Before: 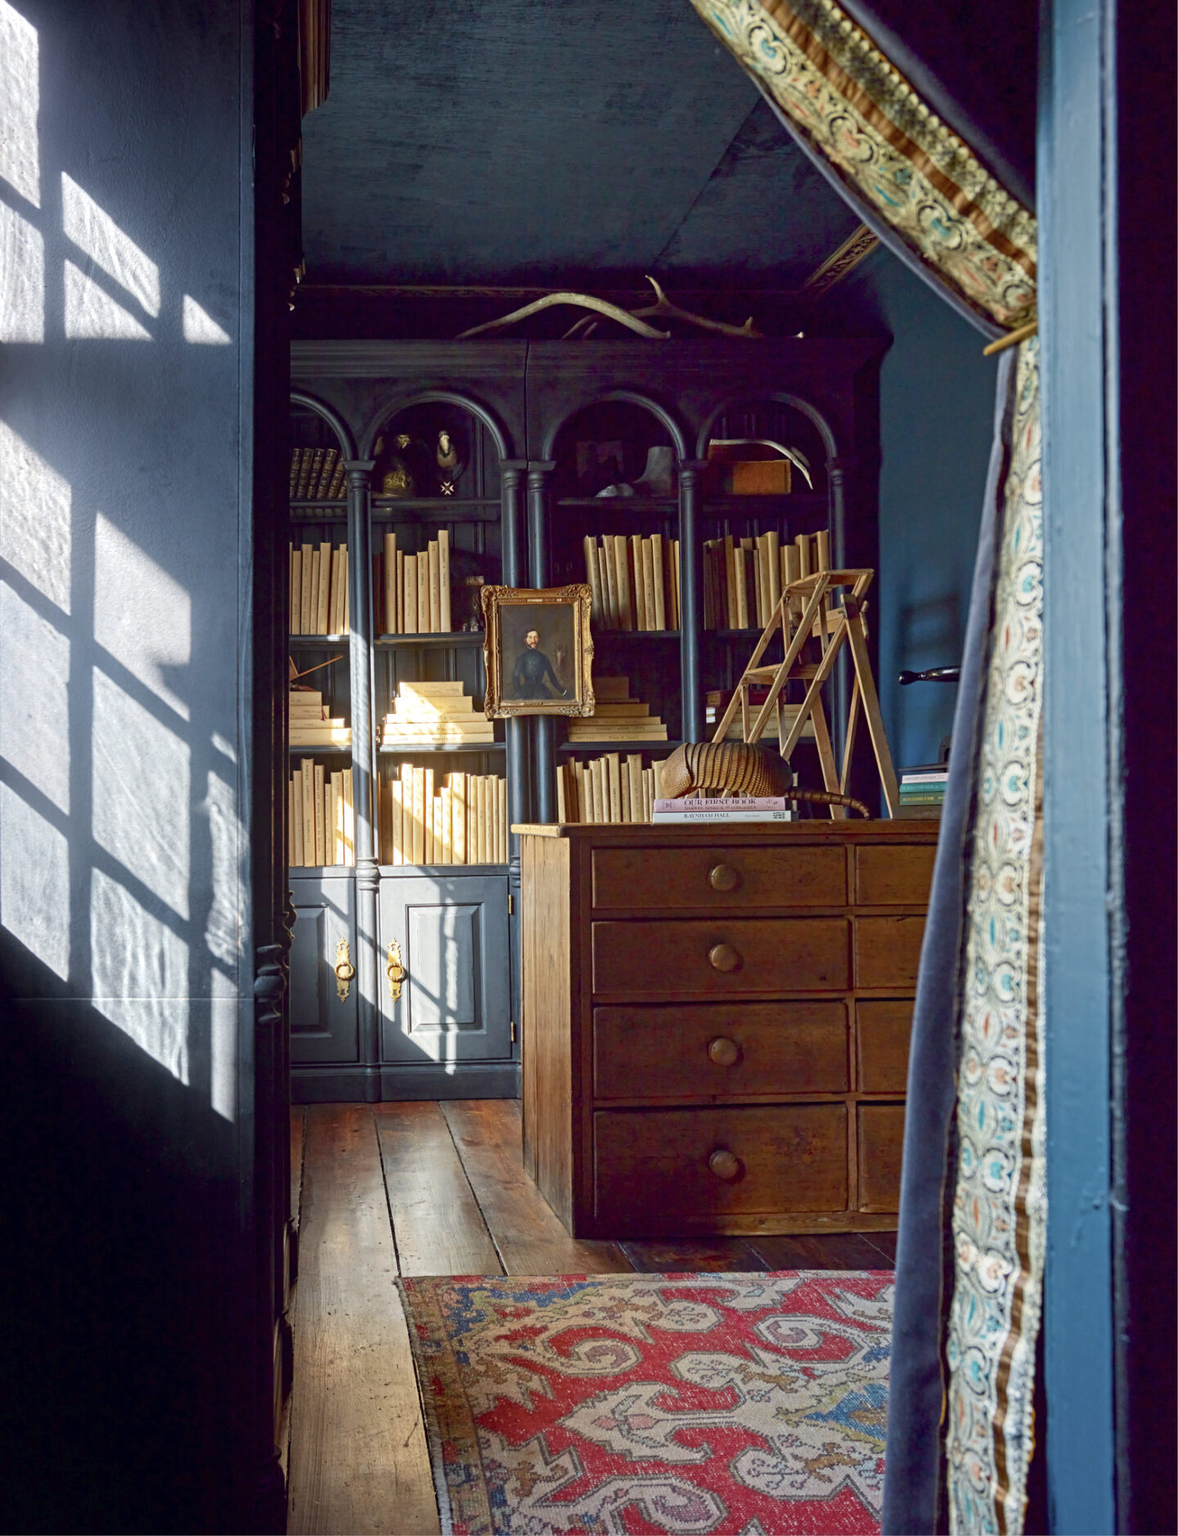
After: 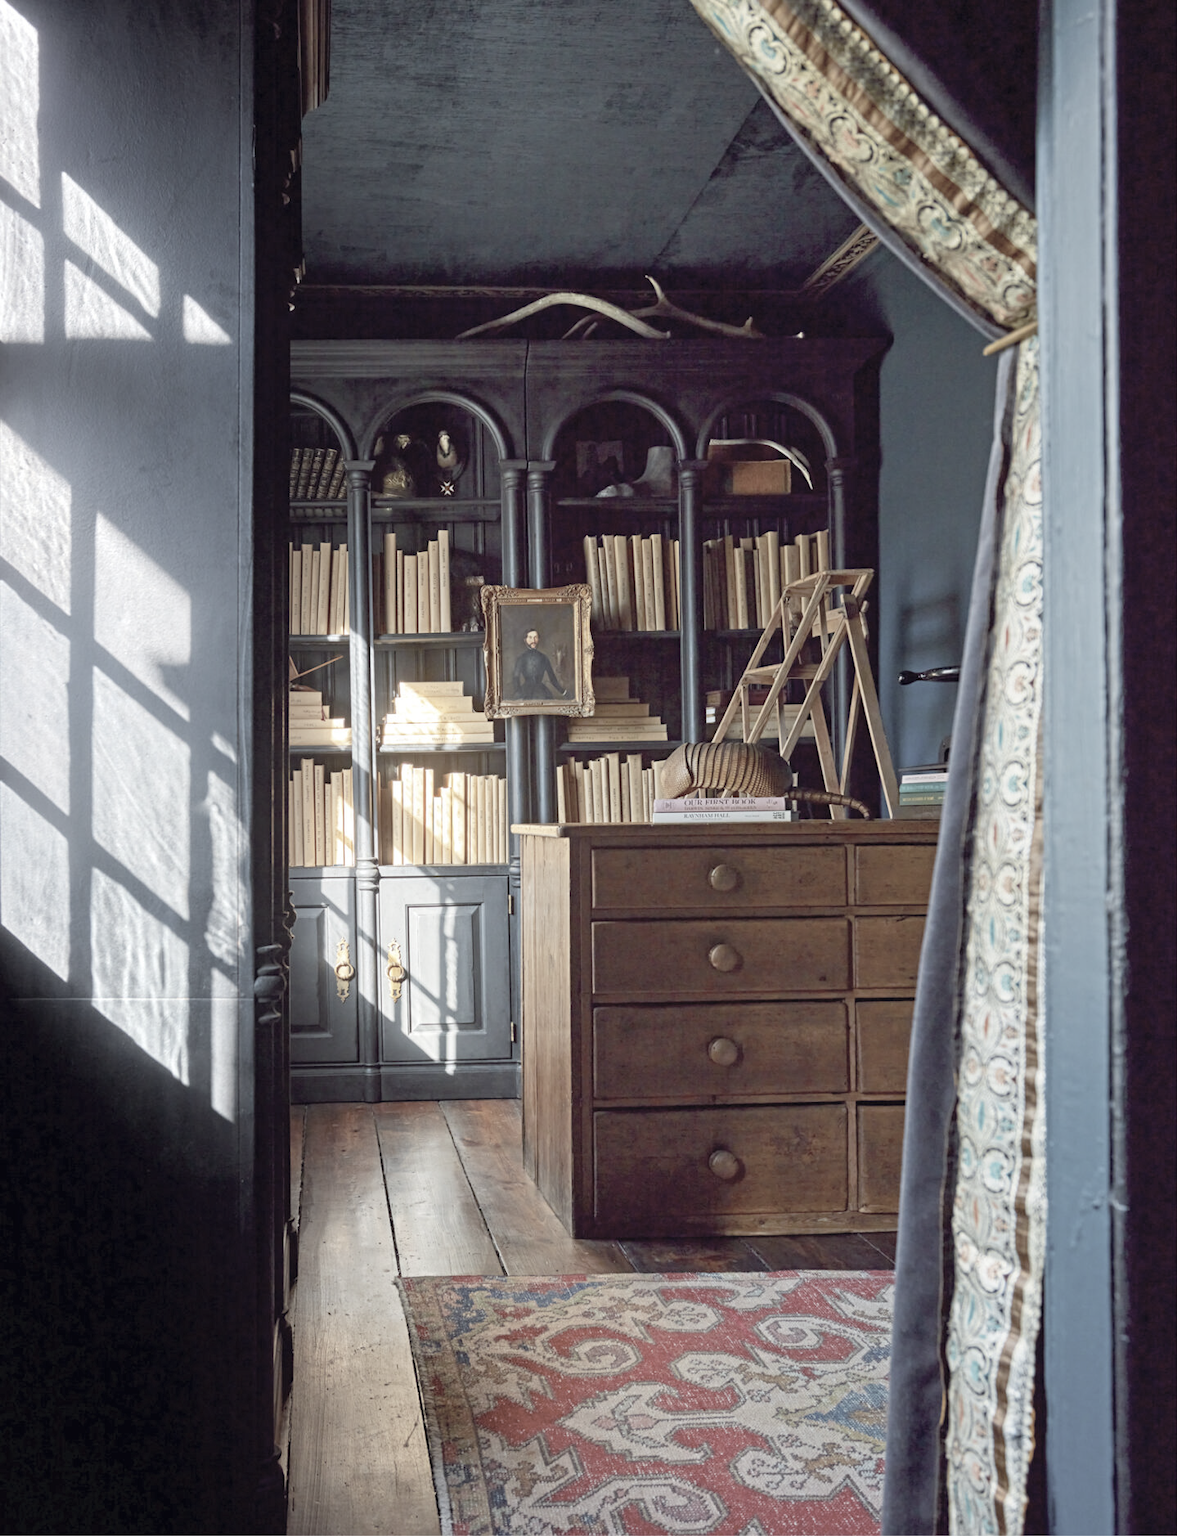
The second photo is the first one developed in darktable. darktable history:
contrast brightness saturation: brightness 0.182, saturation -0.515
